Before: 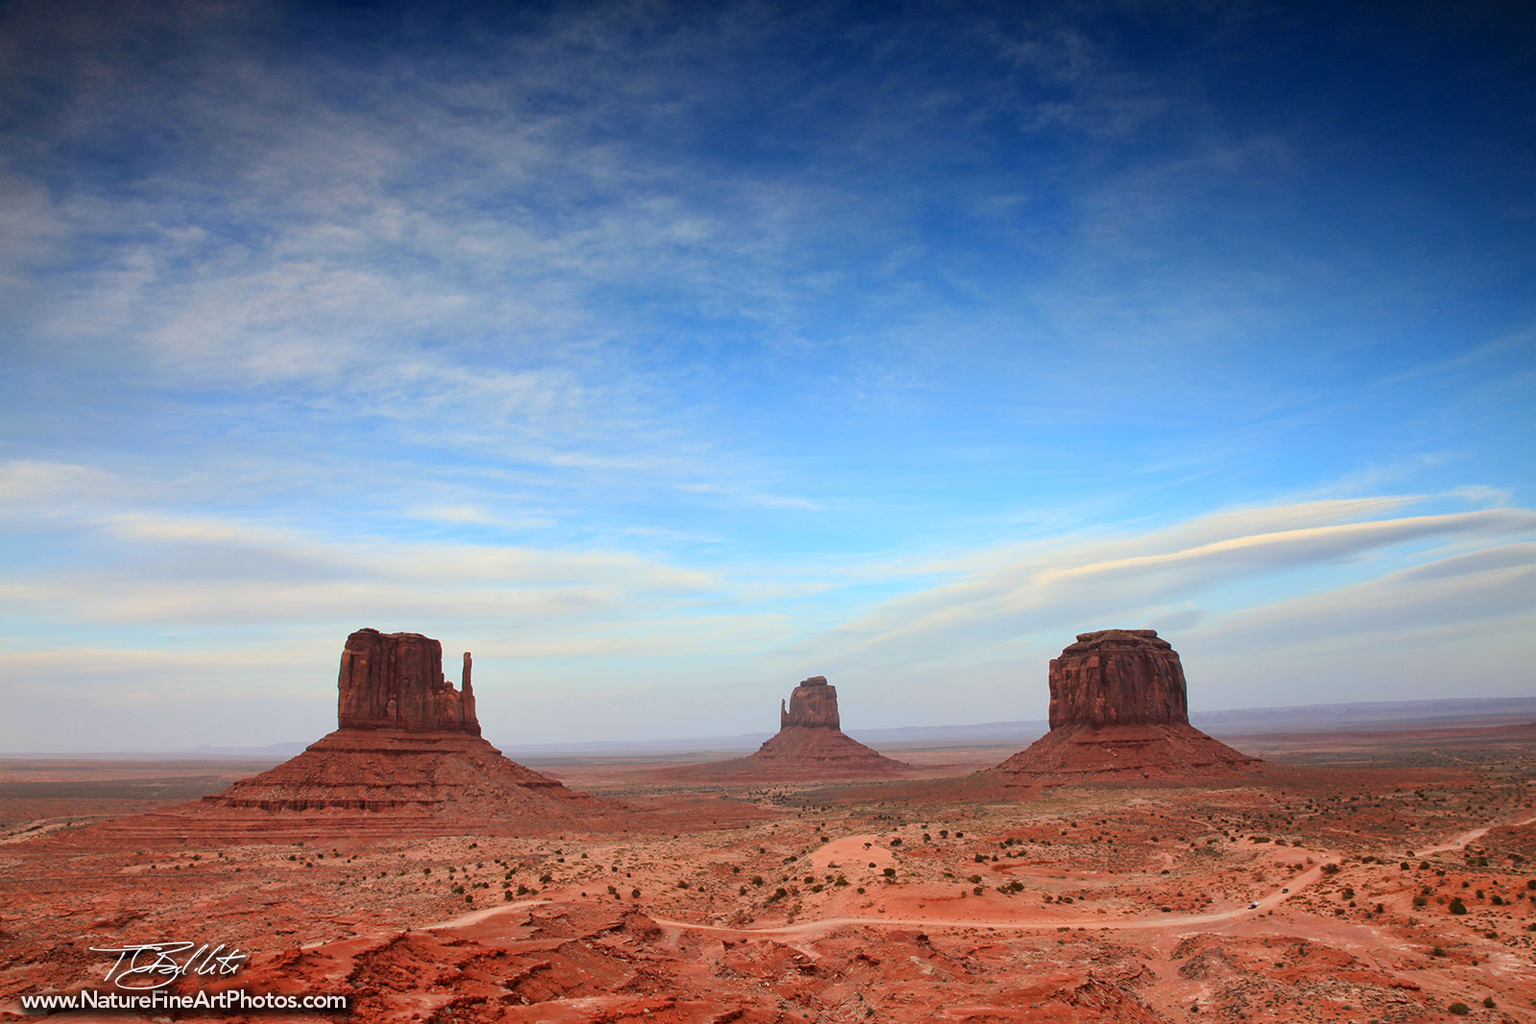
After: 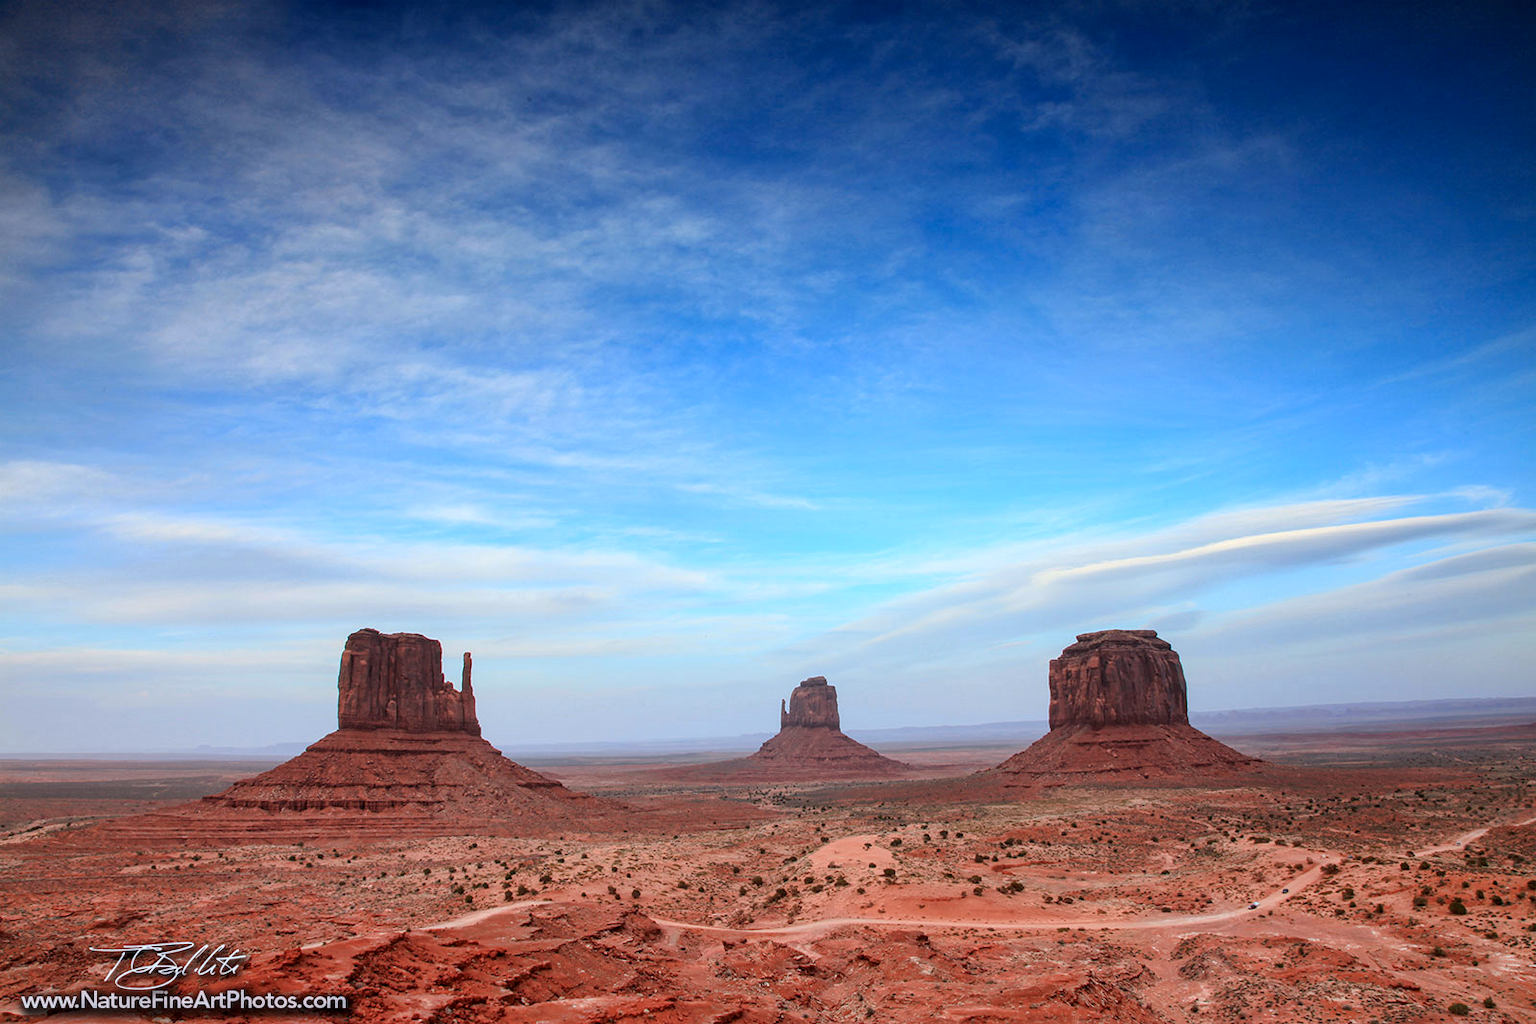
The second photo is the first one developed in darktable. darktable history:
local contrast: on, module defaults
color calibration: x 0.37, y 0.382, temperature 4313.32 K
